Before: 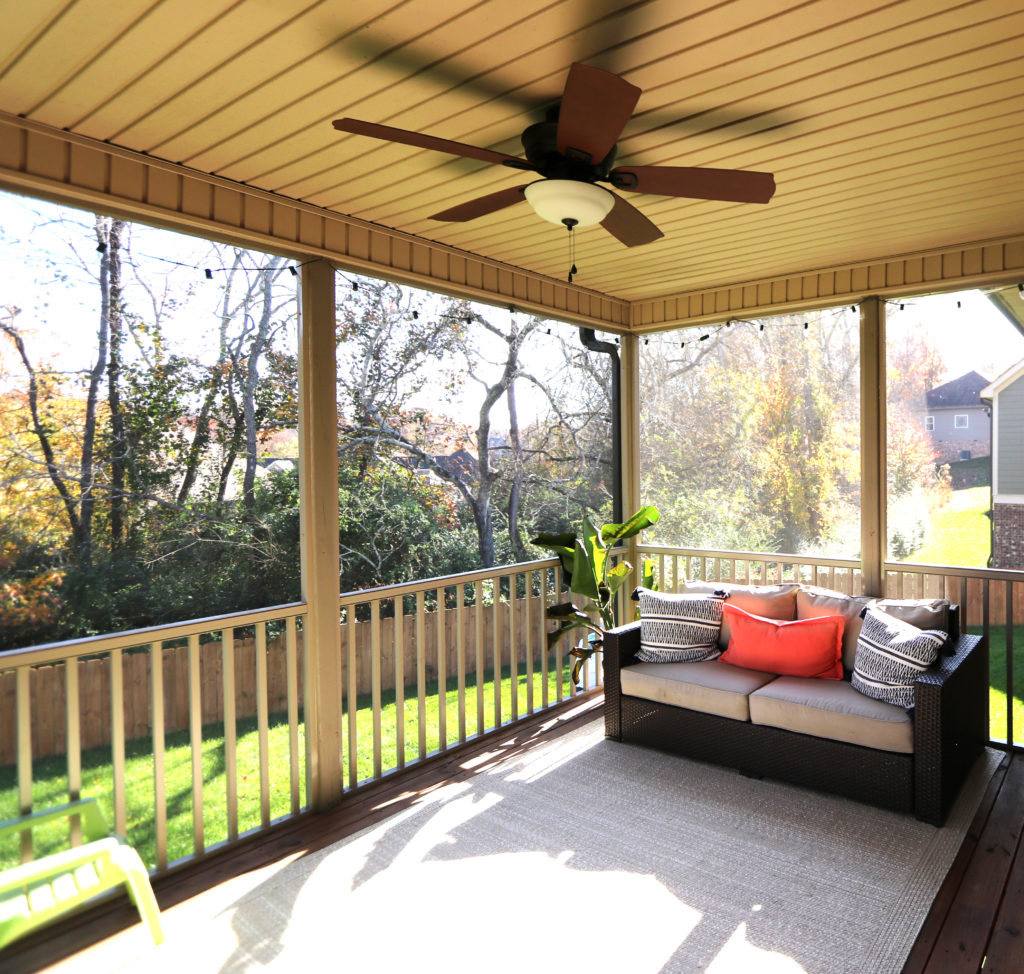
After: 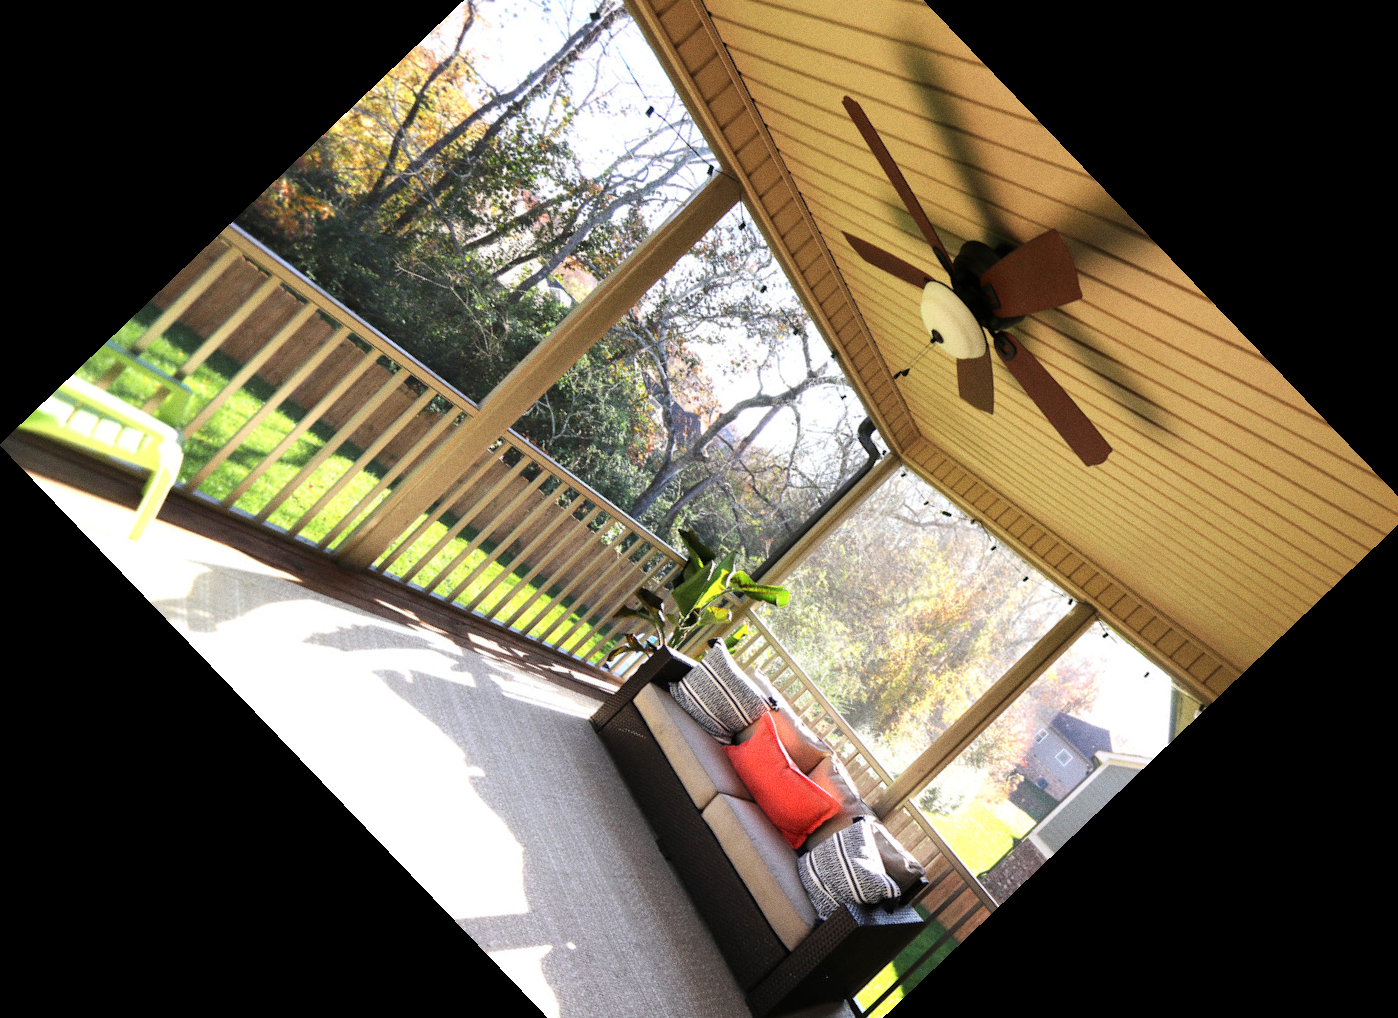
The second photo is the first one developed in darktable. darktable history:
grain: coarseness 0.09 ISO
crop and rotate: angle -46.26°, top 16.234%, right 0.912%, bottom 11.704%
